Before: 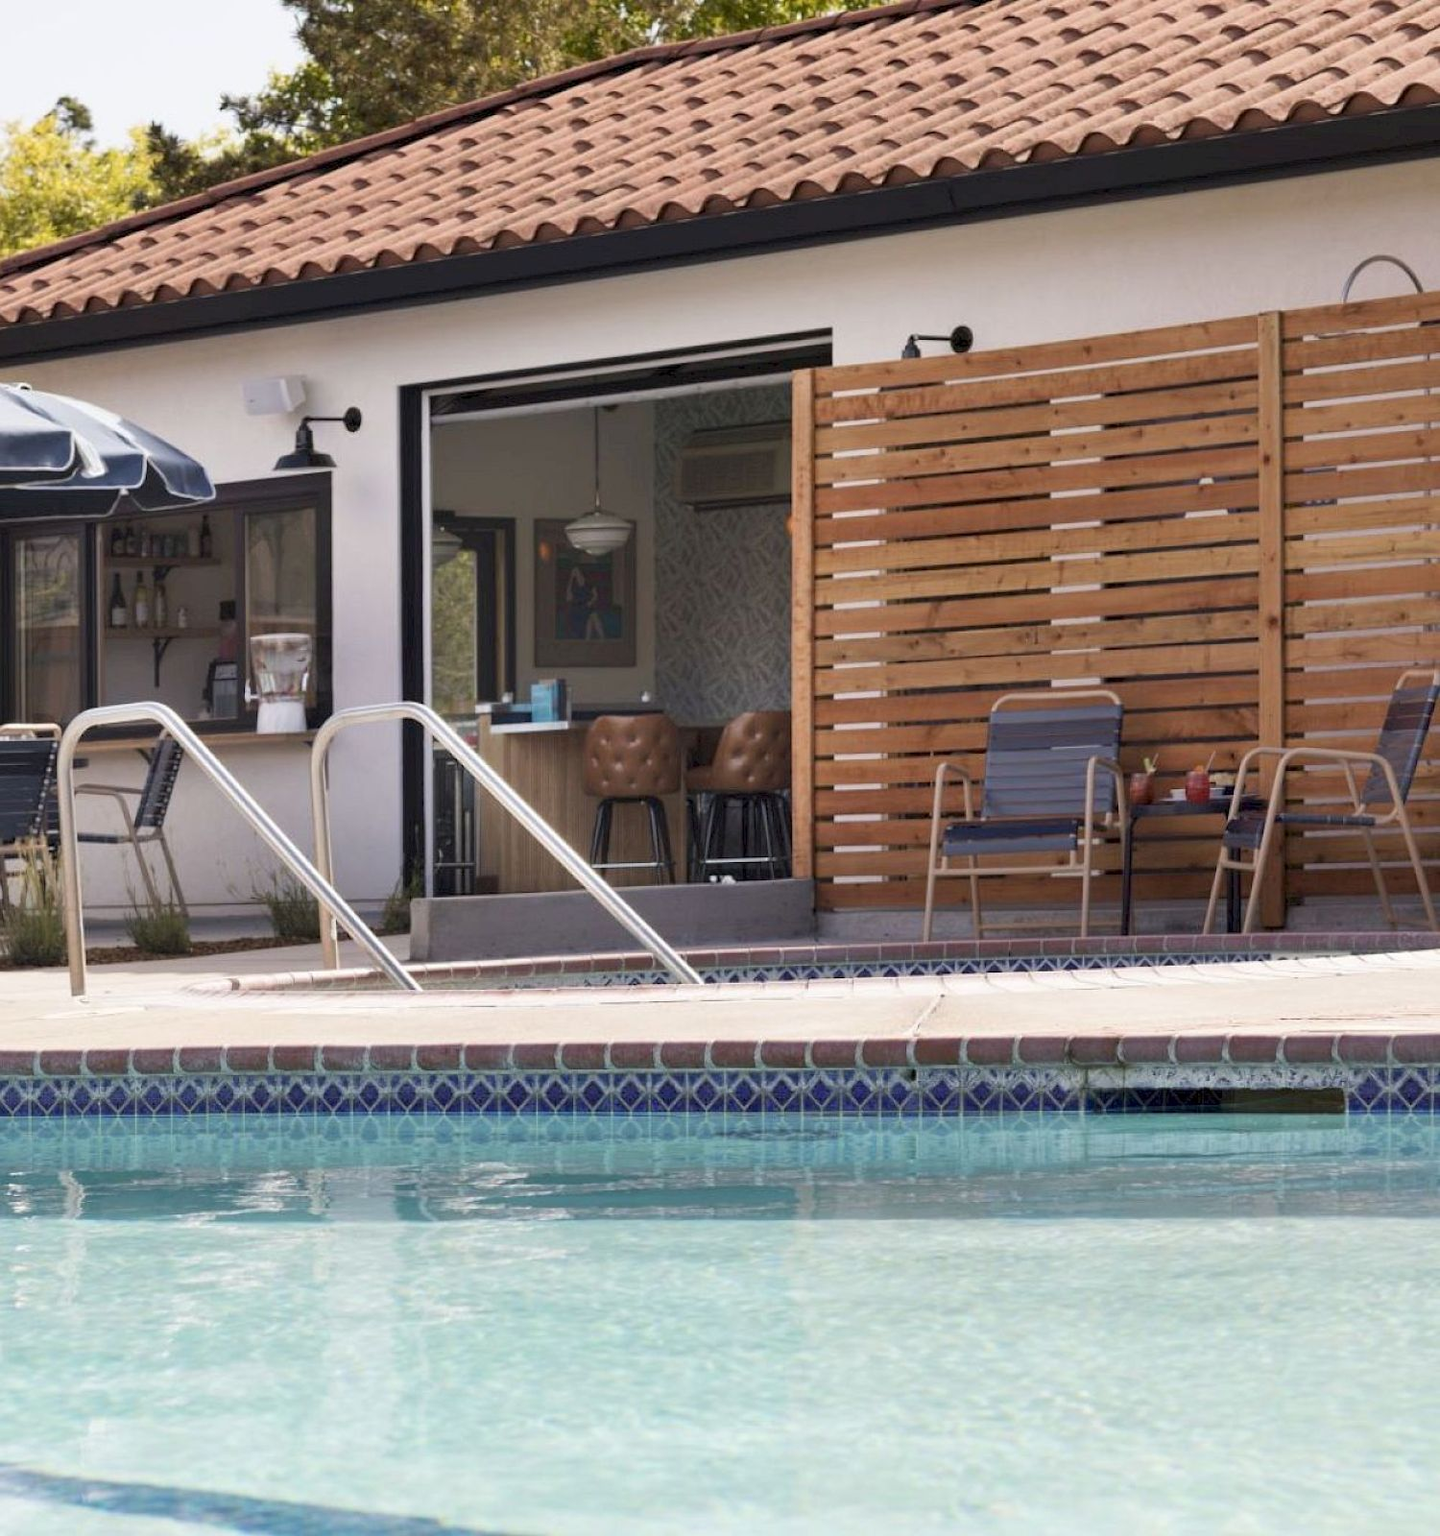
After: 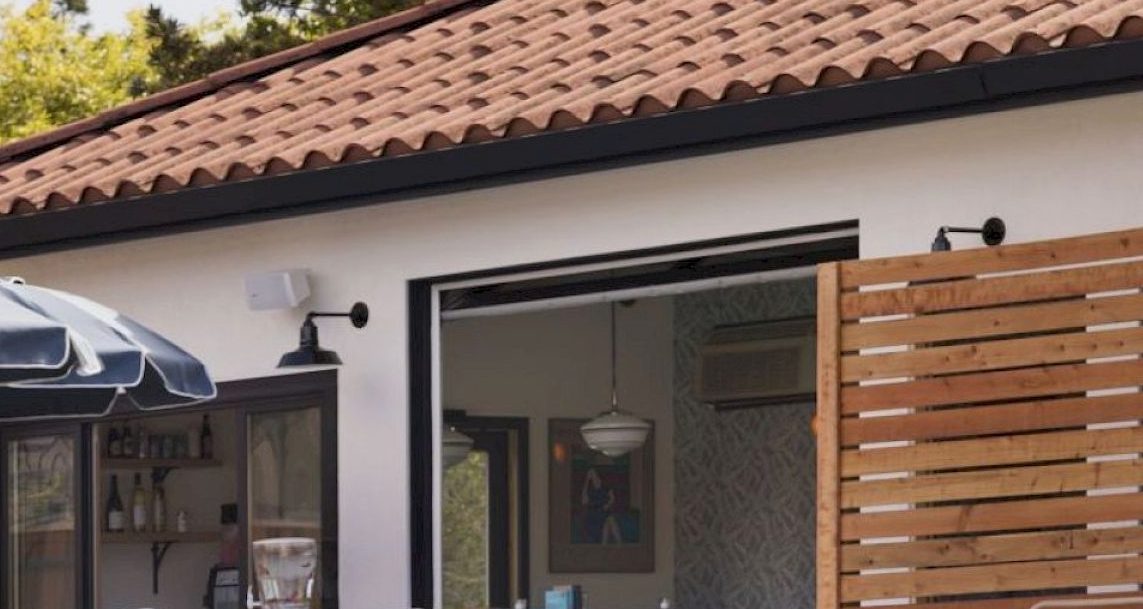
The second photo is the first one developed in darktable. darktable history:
exposure: exposure -0.177 EV, compensate highlight preservation false
color zones: curves: ch1 [(0, 0.523) (0.143, 0.545) (0.286, 0.52) (0.429, 0.506) (0.571, 0.503) (0.714, 0.503) (0.857, 0.508) (1, 0.523)]
crop: left 0.579%, top 7.627%, right 23.167%, bottom 54.275%
